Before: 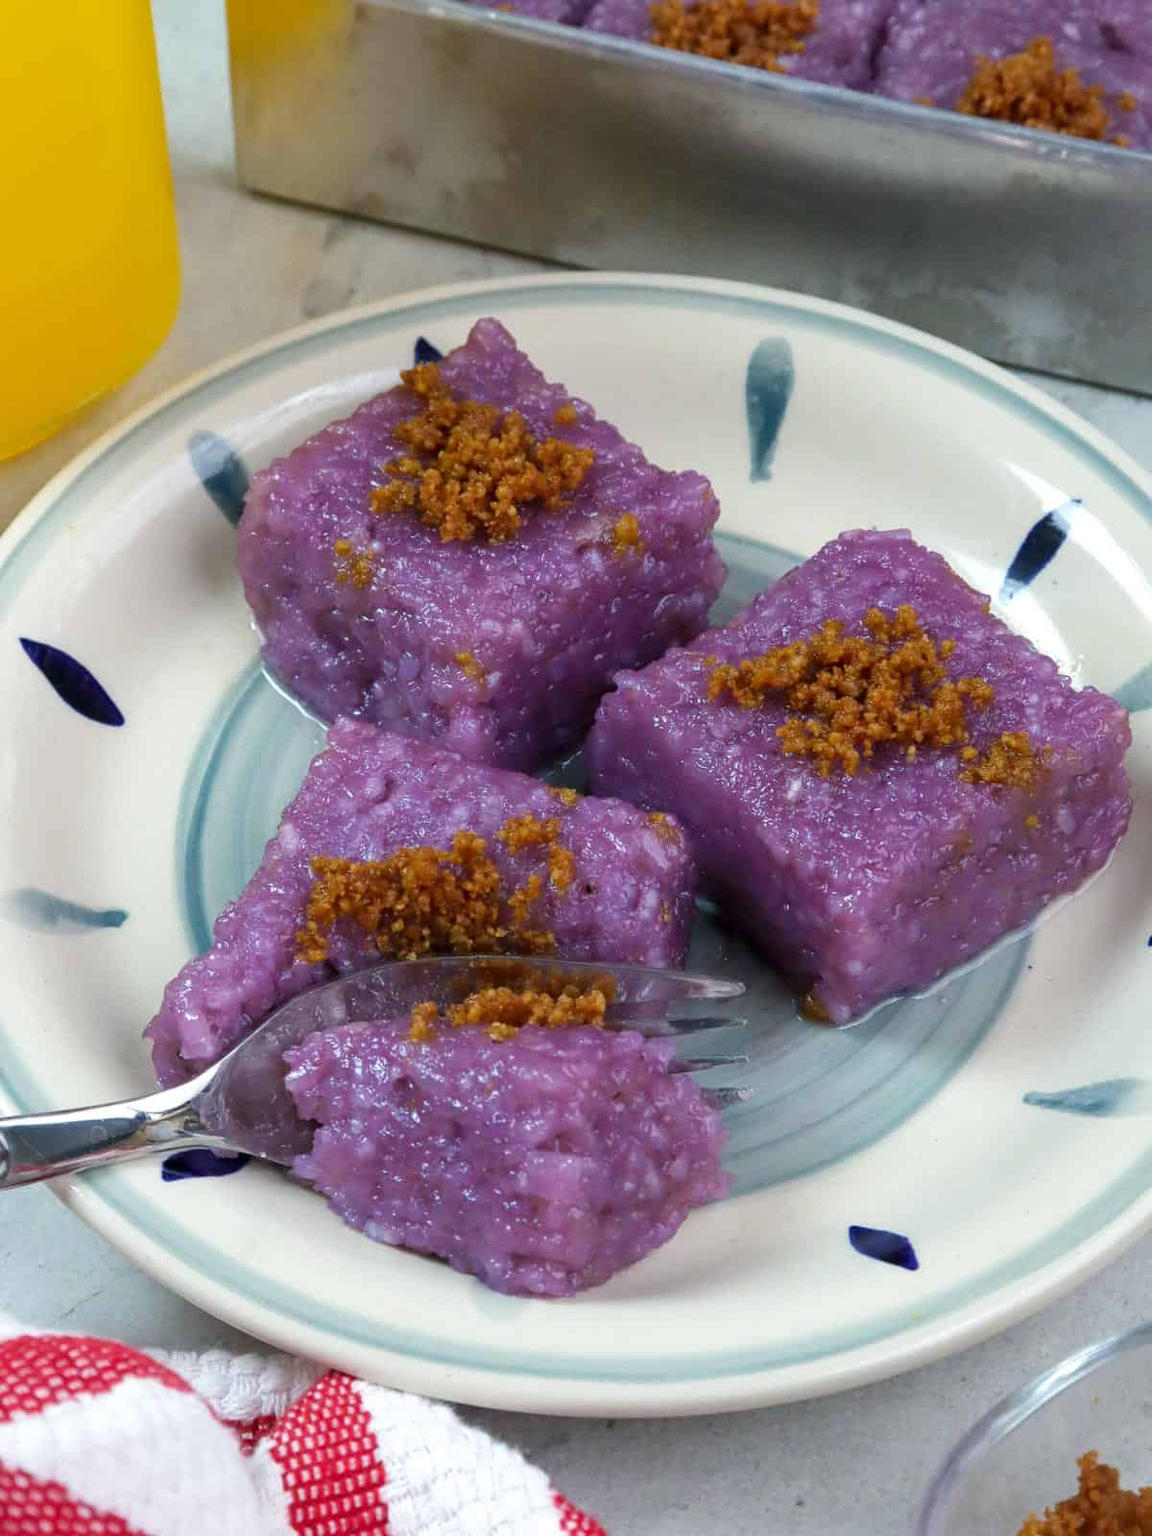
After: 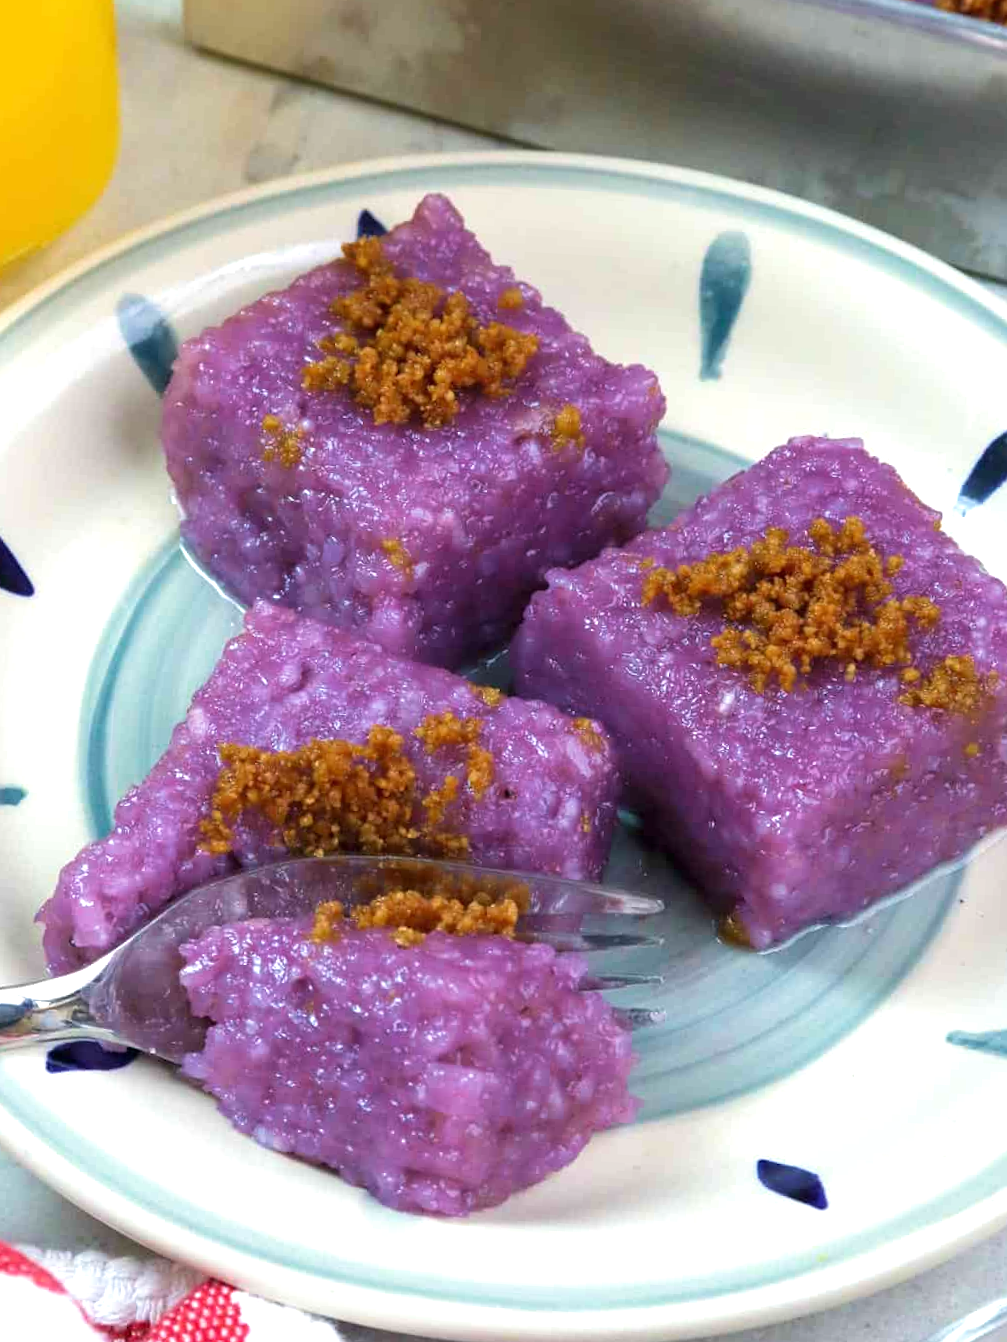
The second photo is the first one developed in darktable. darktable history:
exposure: black level correction 0, exposure 0.5 EV, compensate exposure bias true, compensate highlight preservation false
crop and rotate: angle -3.27°, left 5.211%, top 5.211%, right 4.607%, bottom 4.607%
velvia: on, module defaults
